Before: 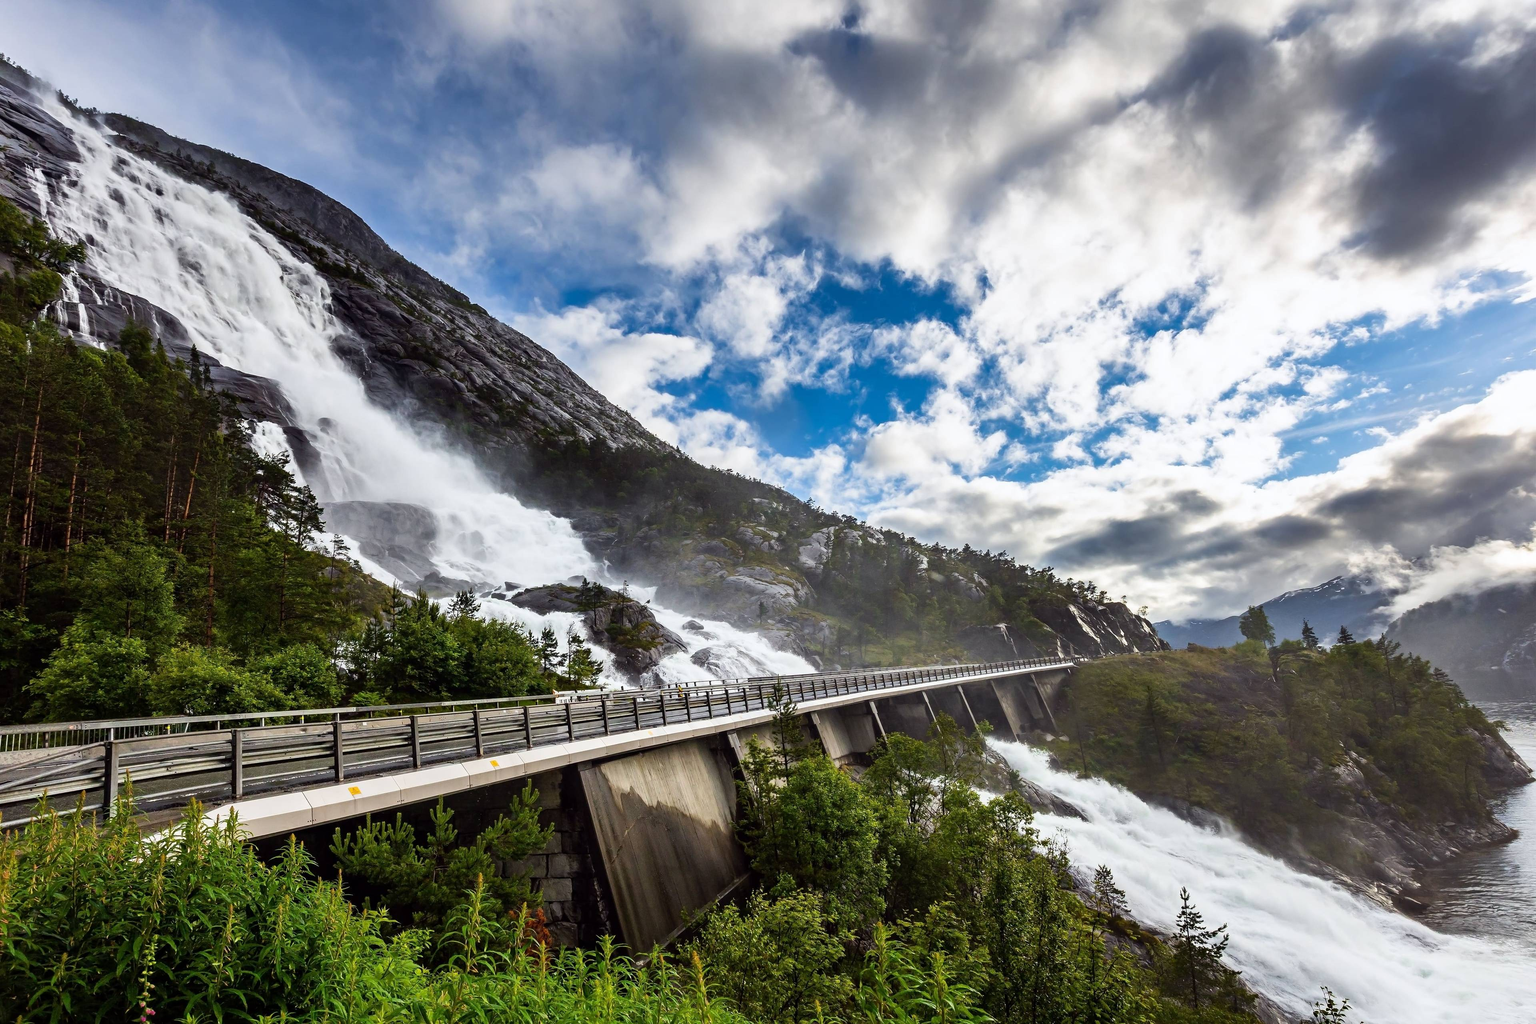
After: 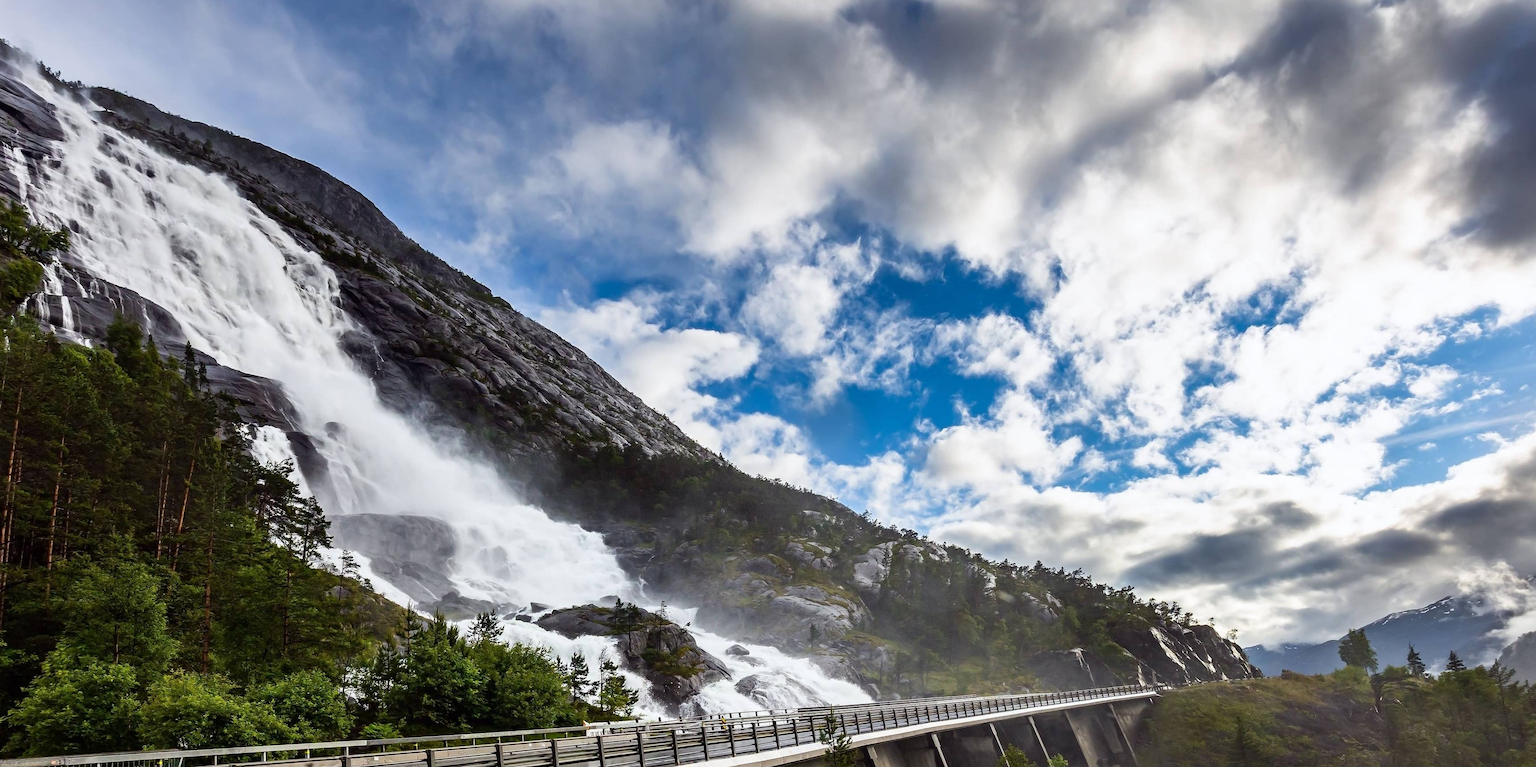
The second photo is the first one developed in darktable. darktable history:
crop: left 1.51%, top 3.371%, right 7.575%, bottom 28.467%
